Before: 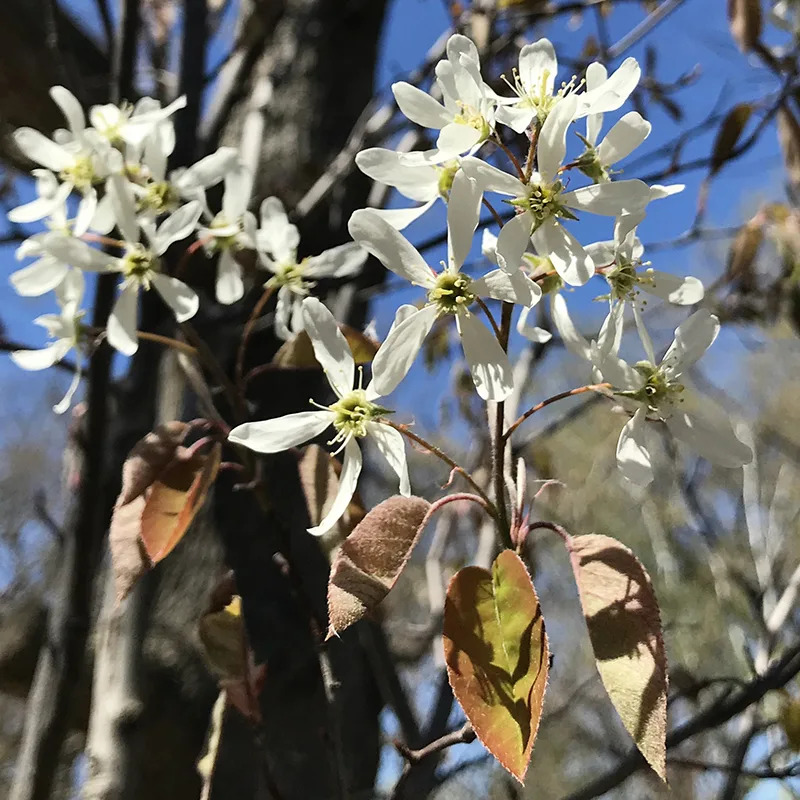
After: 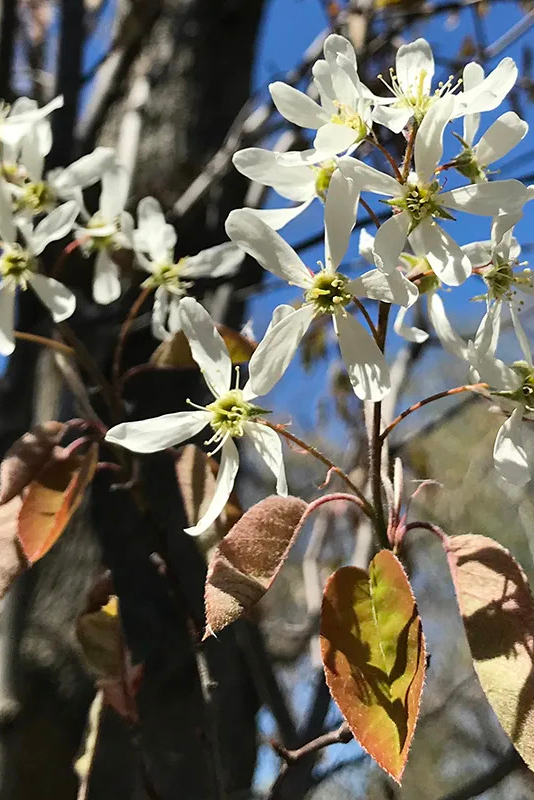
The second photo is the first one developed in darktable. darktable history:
crop: left 15.416%, right 17.799%
